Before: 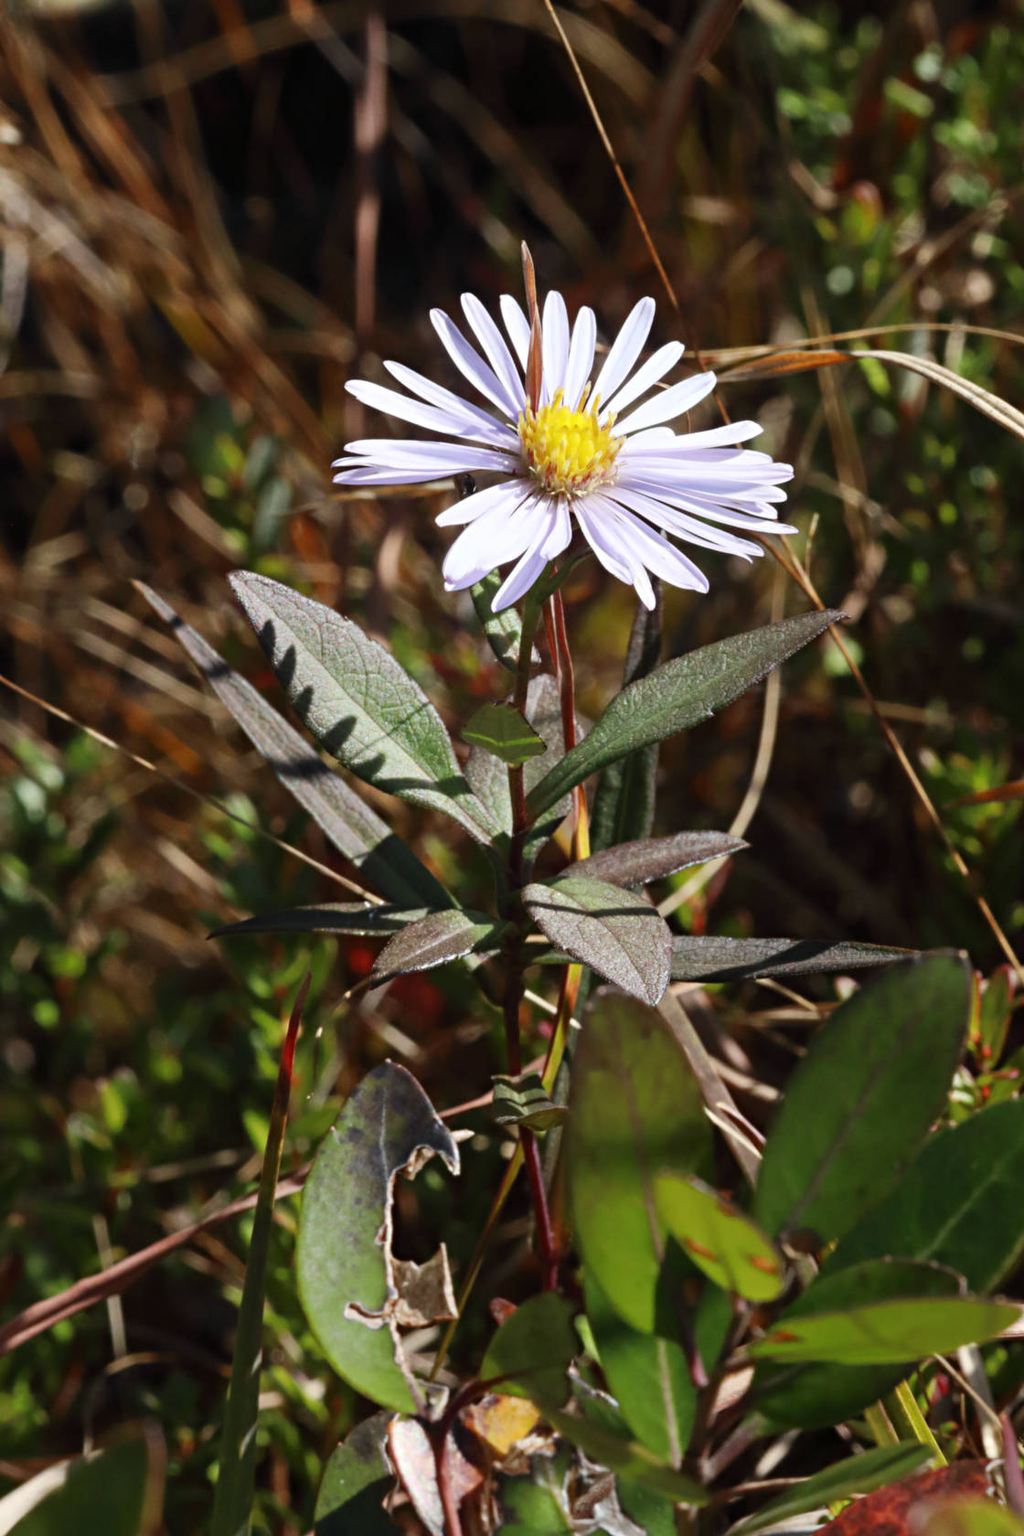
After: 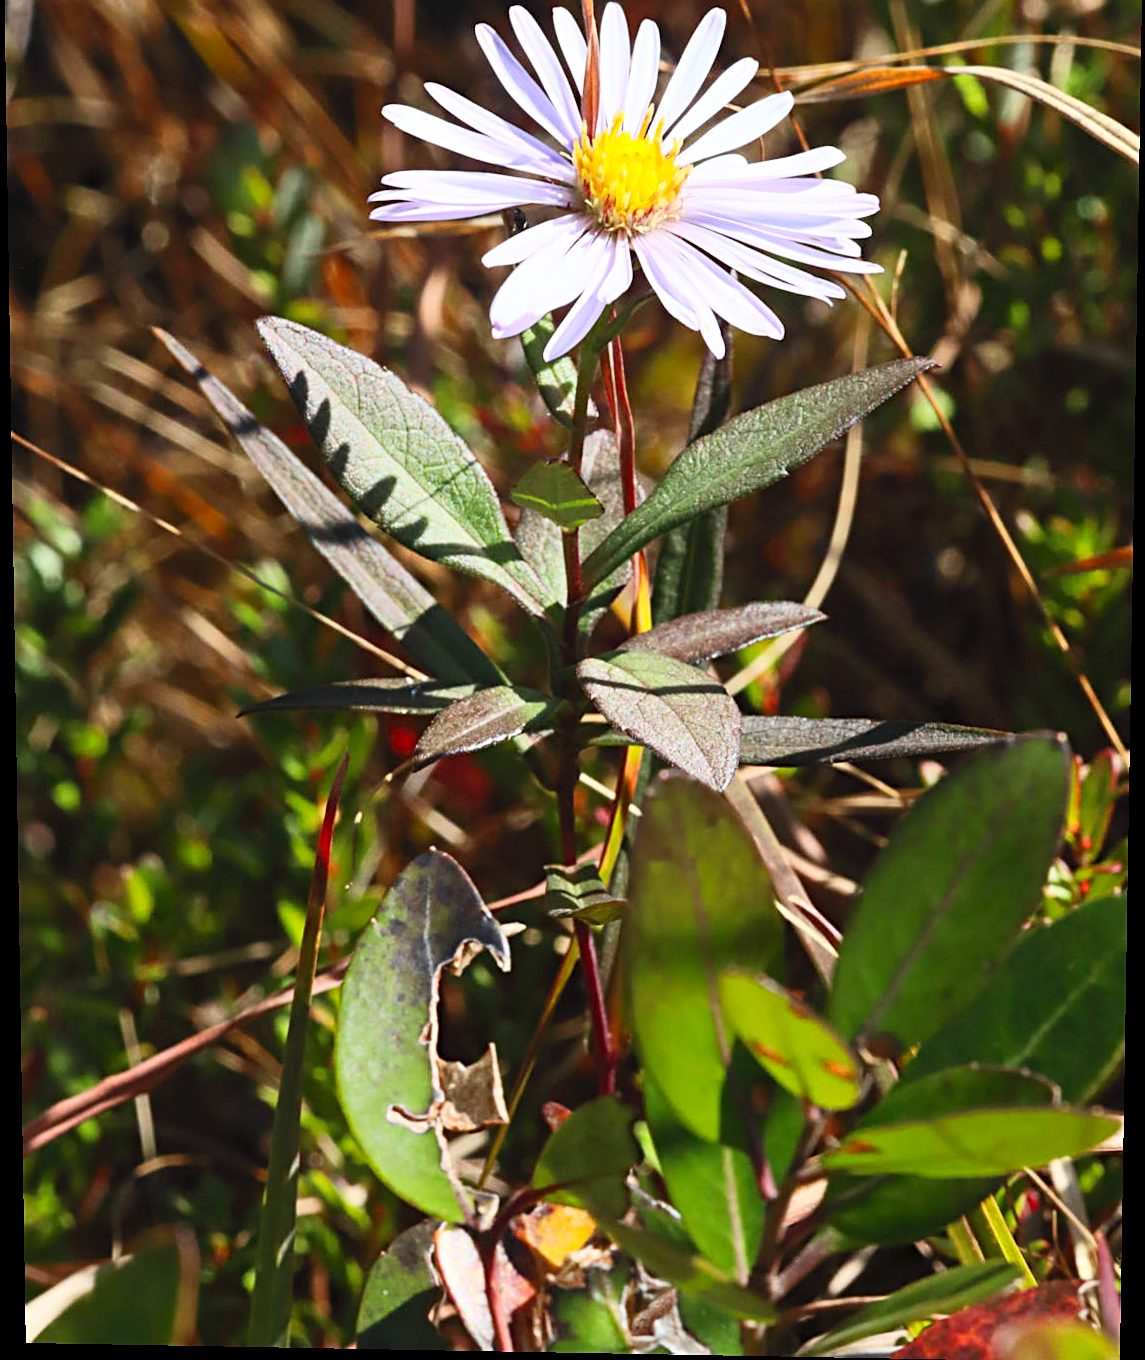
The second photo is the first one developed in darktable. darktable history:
exposure: exposure -0.021 EV, compensate highlight preservation false
contrast brightness saturation: contrast 0.24, brightness 0.26, saturation 0.39
sharpen: on, module defaults
rotate and perspective: lens shift (vertical) 0.048, lens shift (horizontal) -0.024, automatic cropping off
crop and rotate: top 19.998%
